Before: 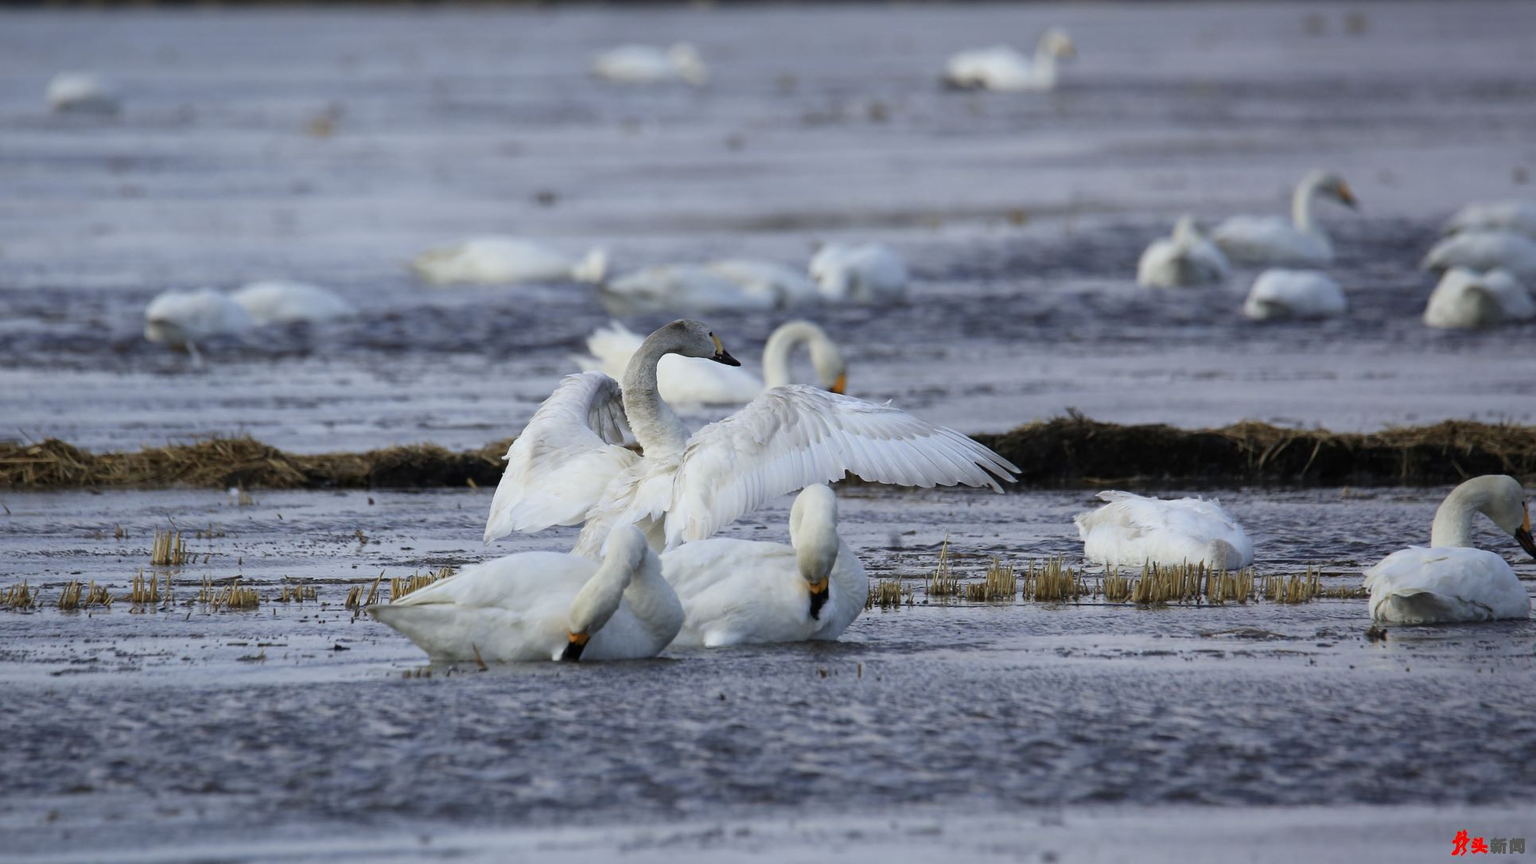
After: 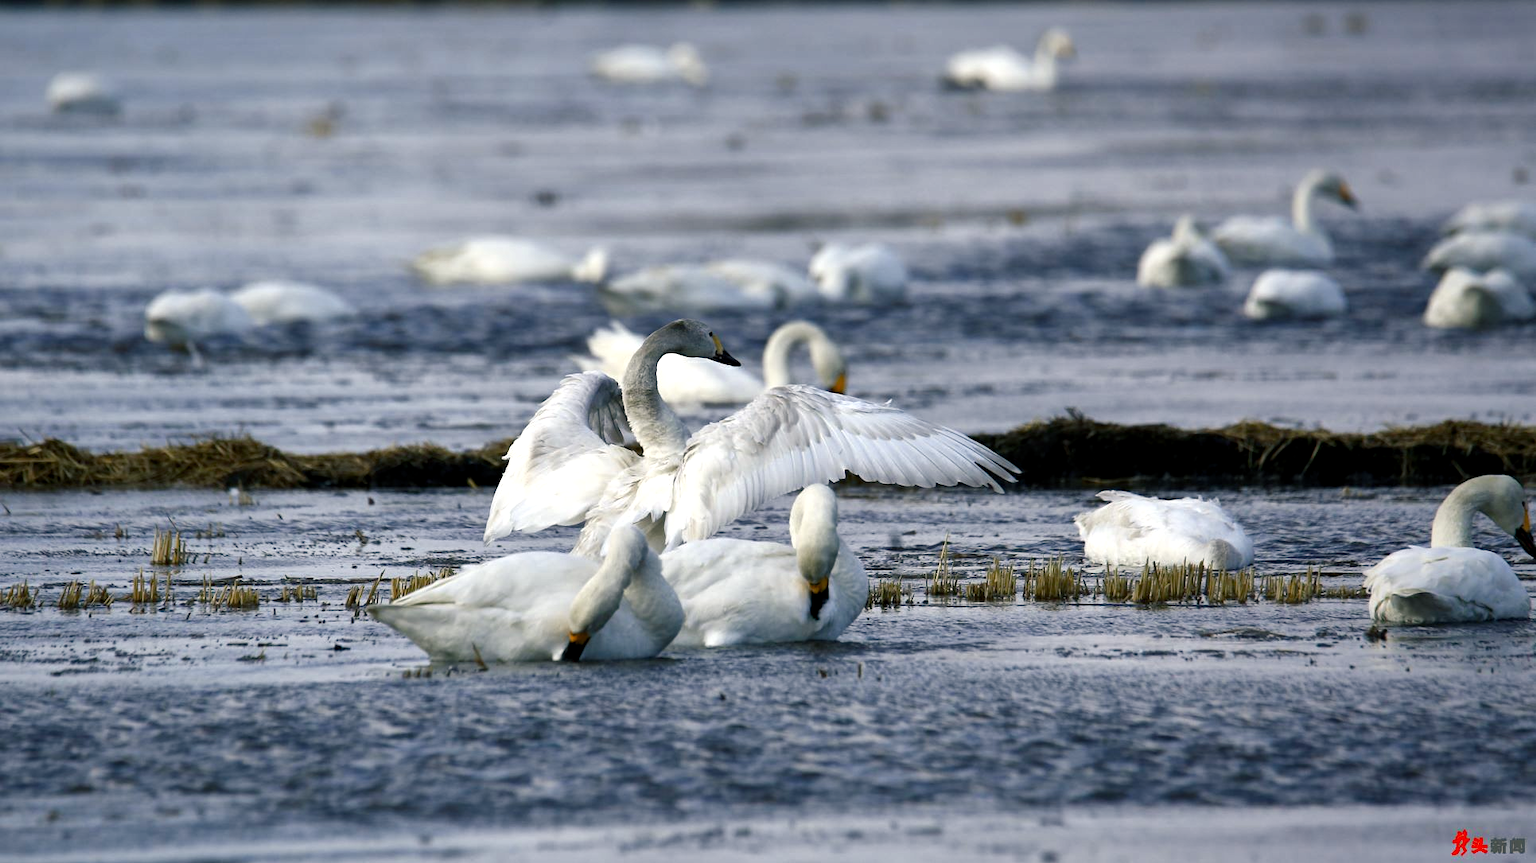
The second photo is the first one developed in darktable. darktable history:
shadows and highlights: soften with gaussian
color balance rgb: shadows lift › chroma 2.79%, shadows lift › hue 190.66°, power › hue 171.85°, highlights gain › chroma 2.16%, highlights gain › hue 75.26°, global offset › luminance -0.51%, perceptual saturation grading › highlights -33.8%, perceptual saturation grading › mid-tones 14.98%, perceptual saturation grading › shadows 48.43%, perceptual brilliance grading › highlights 15.68%, perceptual brilliance grading › mid-tones 6.62%, perceptual brilliance grading › shadows -14.98%, global vibrance 11.32%, contrast 5.05%
